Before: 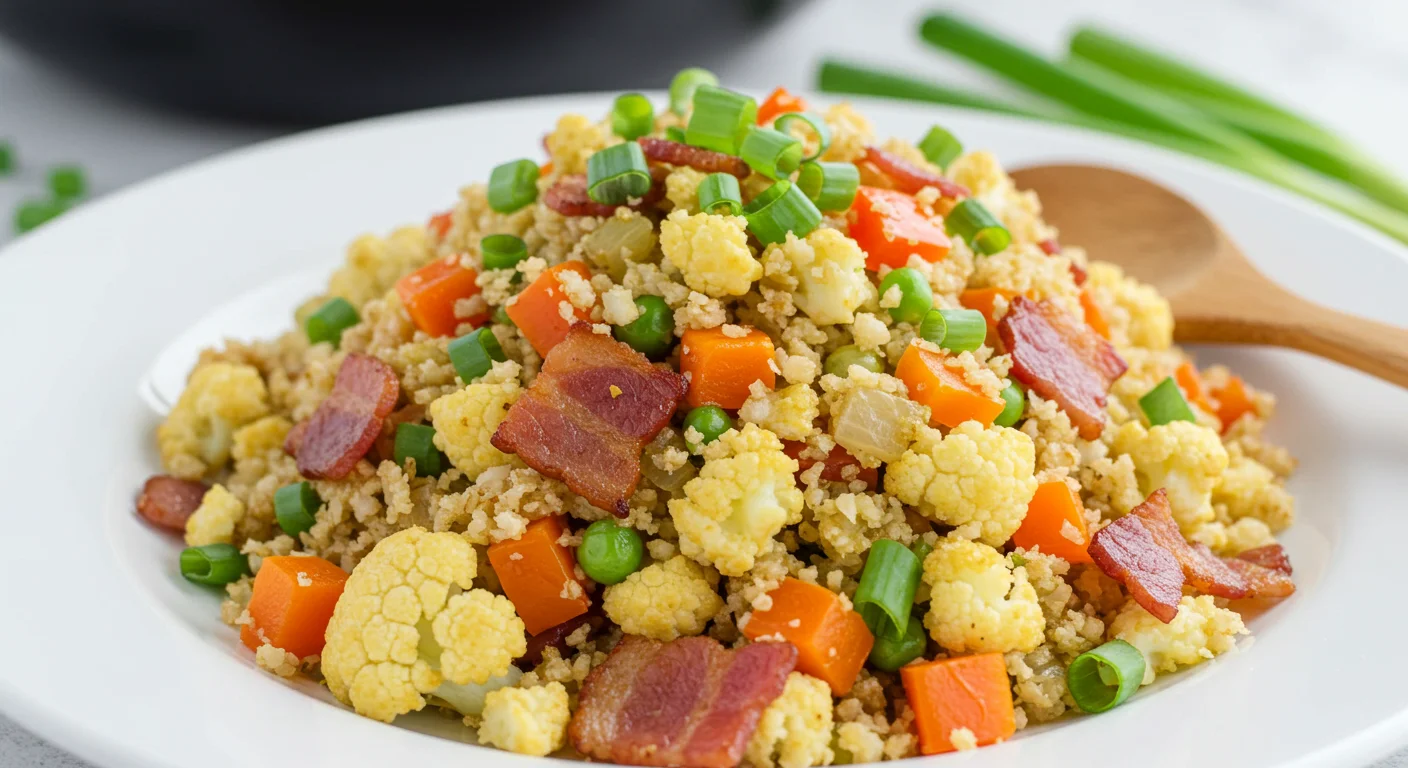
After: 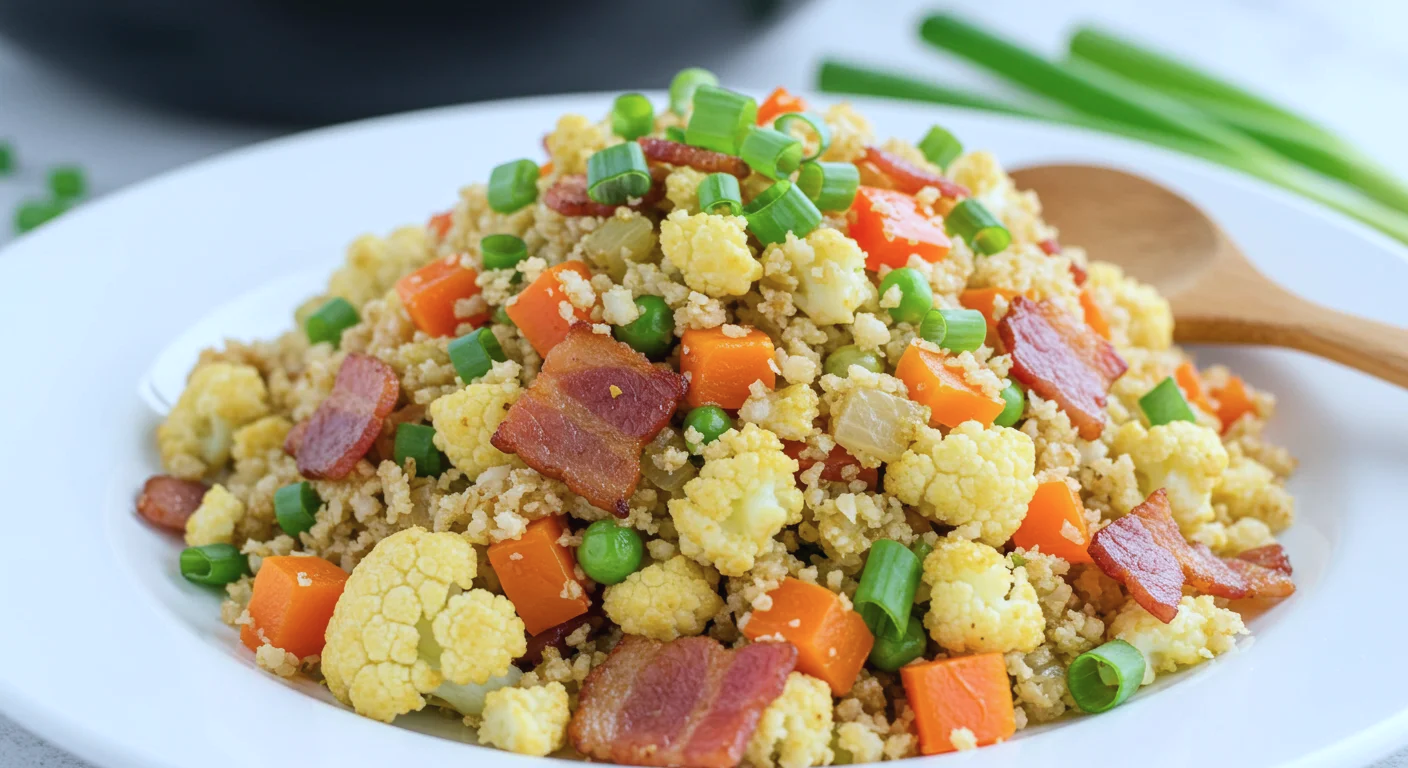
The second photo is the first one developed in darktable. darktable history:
color balance: mode lift, gamma, gain (sRGB), lift [1, 1, 1.022, 1.026]
color calibration: x 0.37, y 0.382, temperature 4313.32 K
exposure: compensate highlight preservation false
